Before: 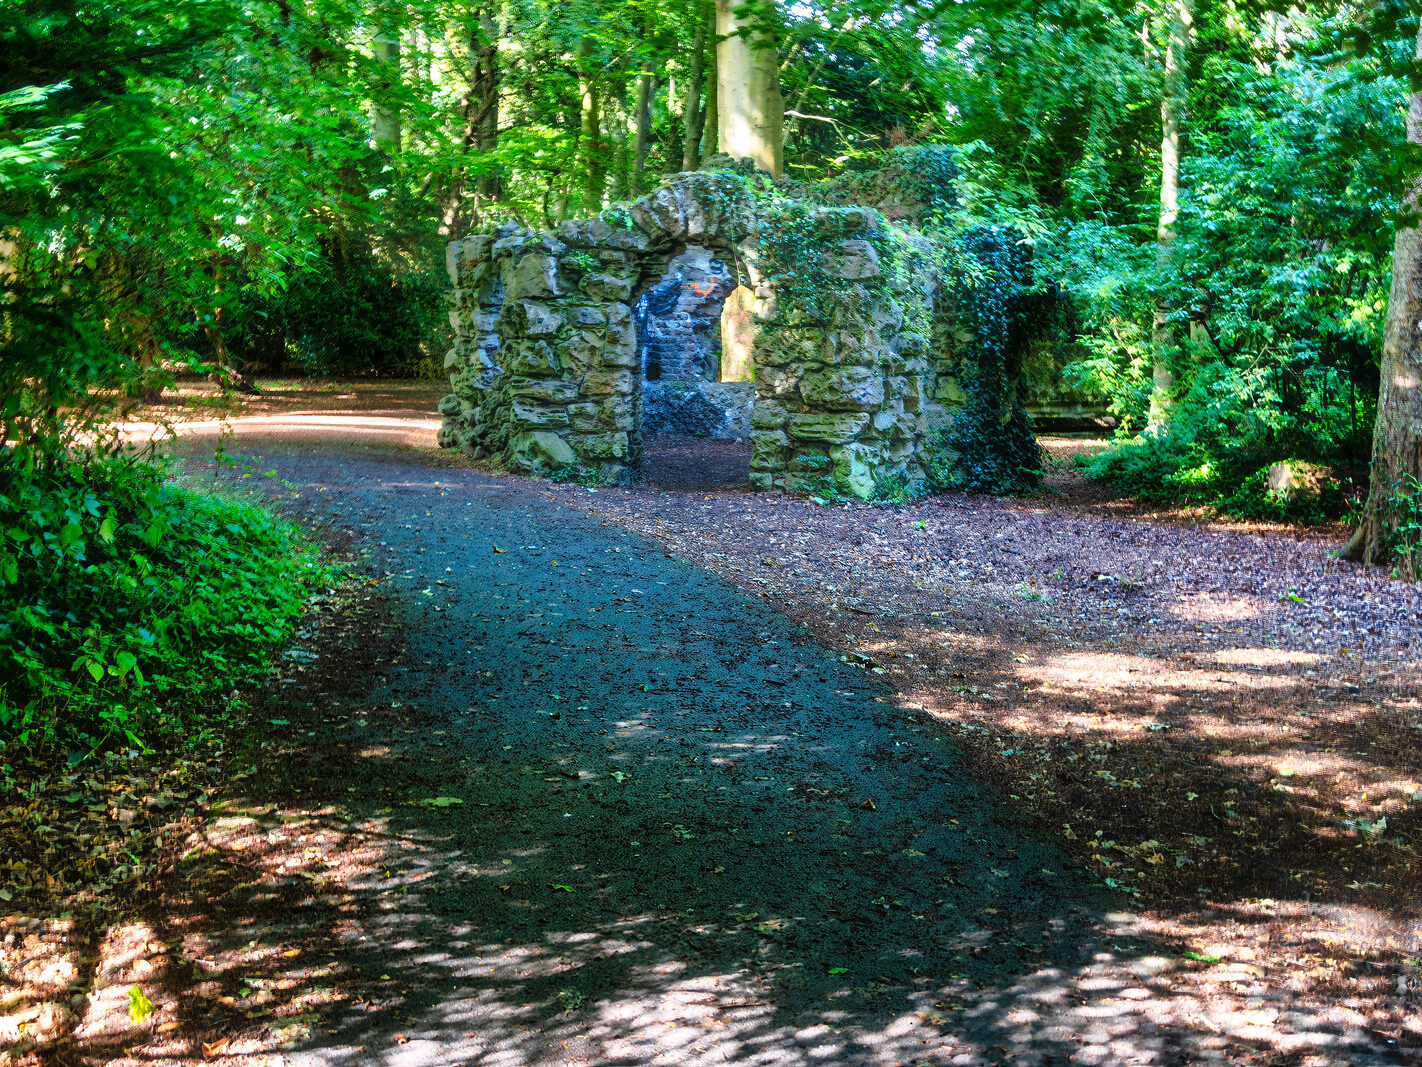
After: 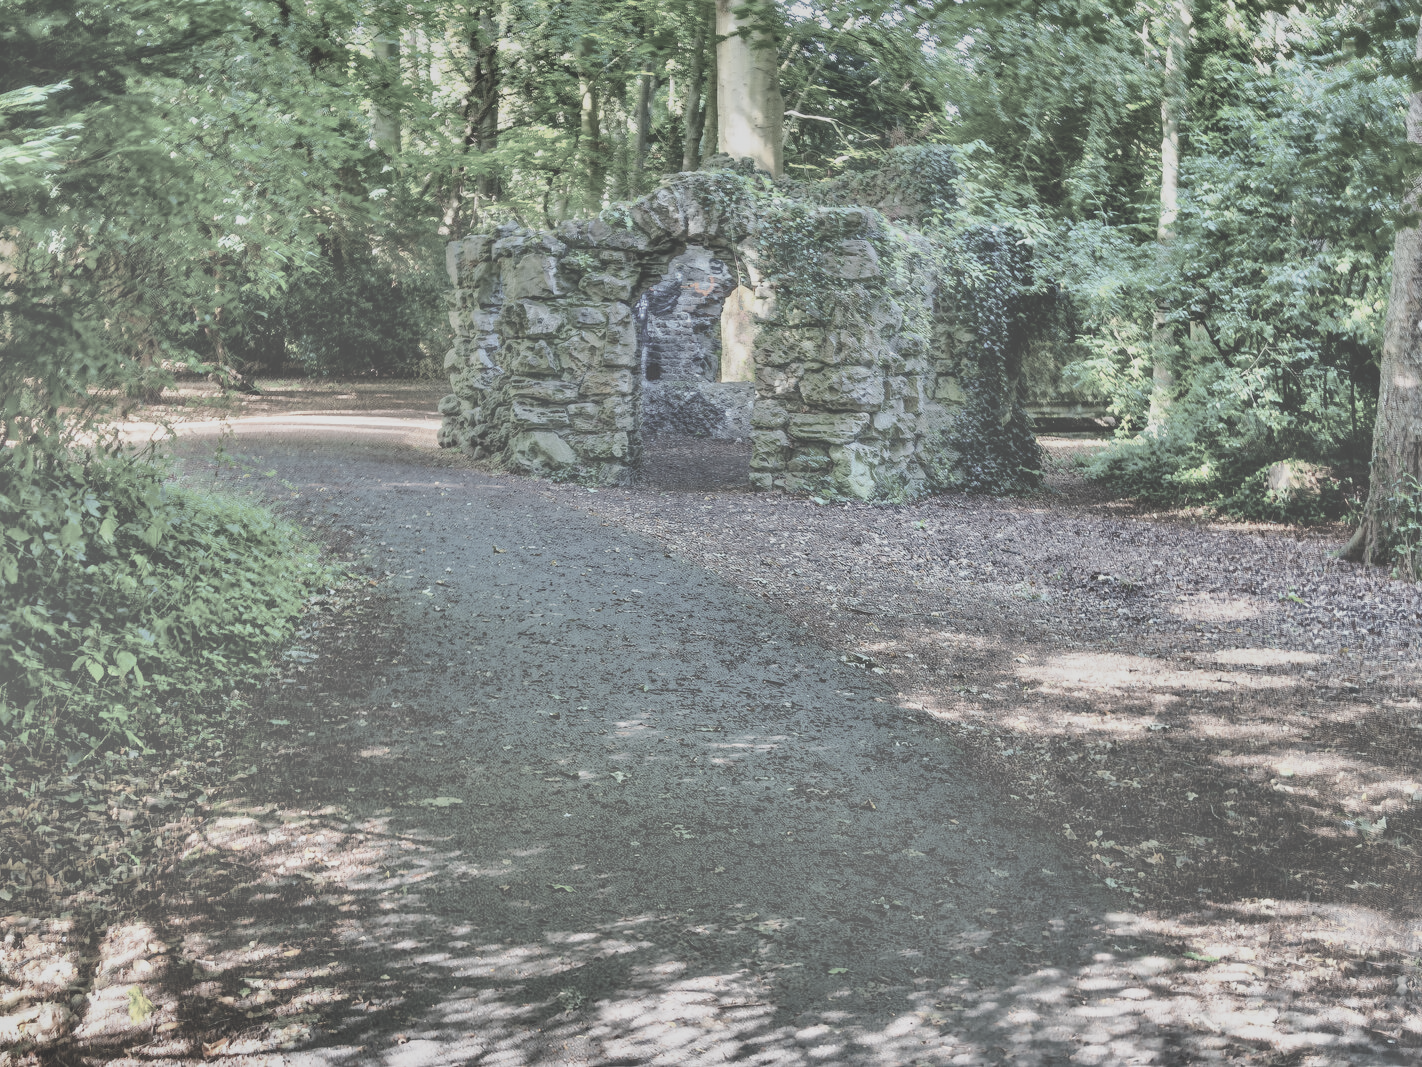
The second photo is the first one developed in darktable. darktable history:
contrast brightness saturation: contrast -0.324, brightness 0.754, saturation -0.782
shadows and highlights: shadows 20.93, highlights -82.37, soften with gaussian
